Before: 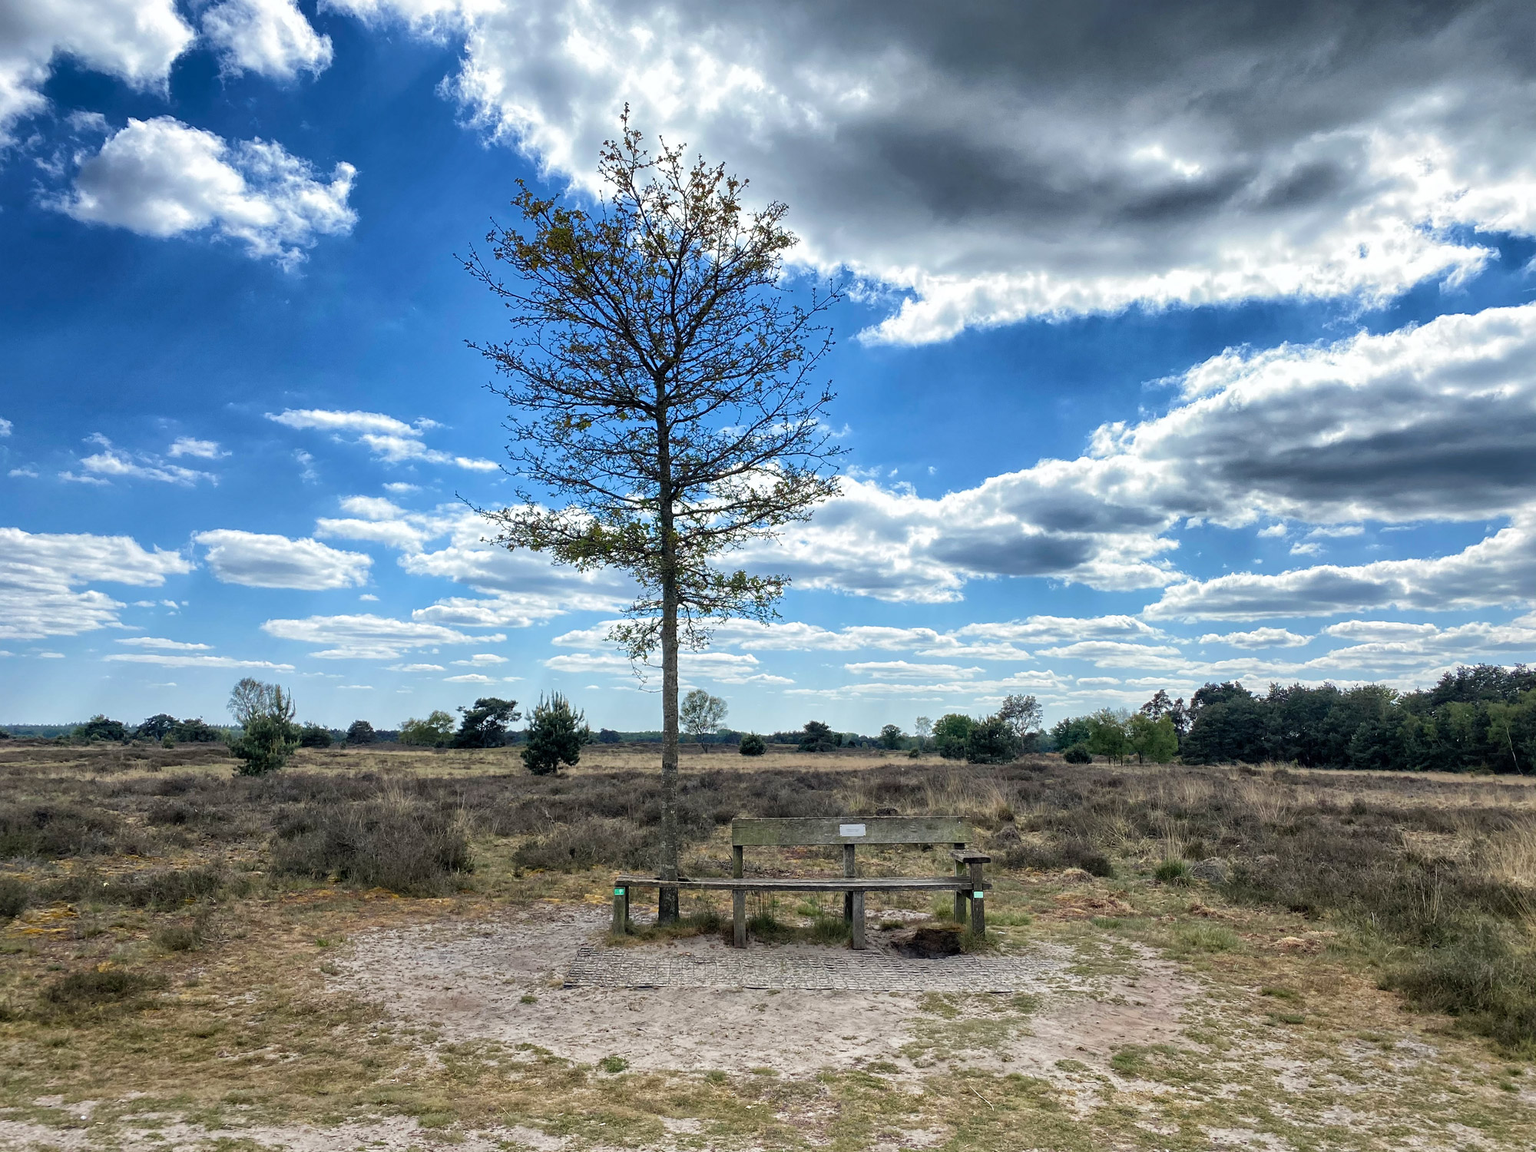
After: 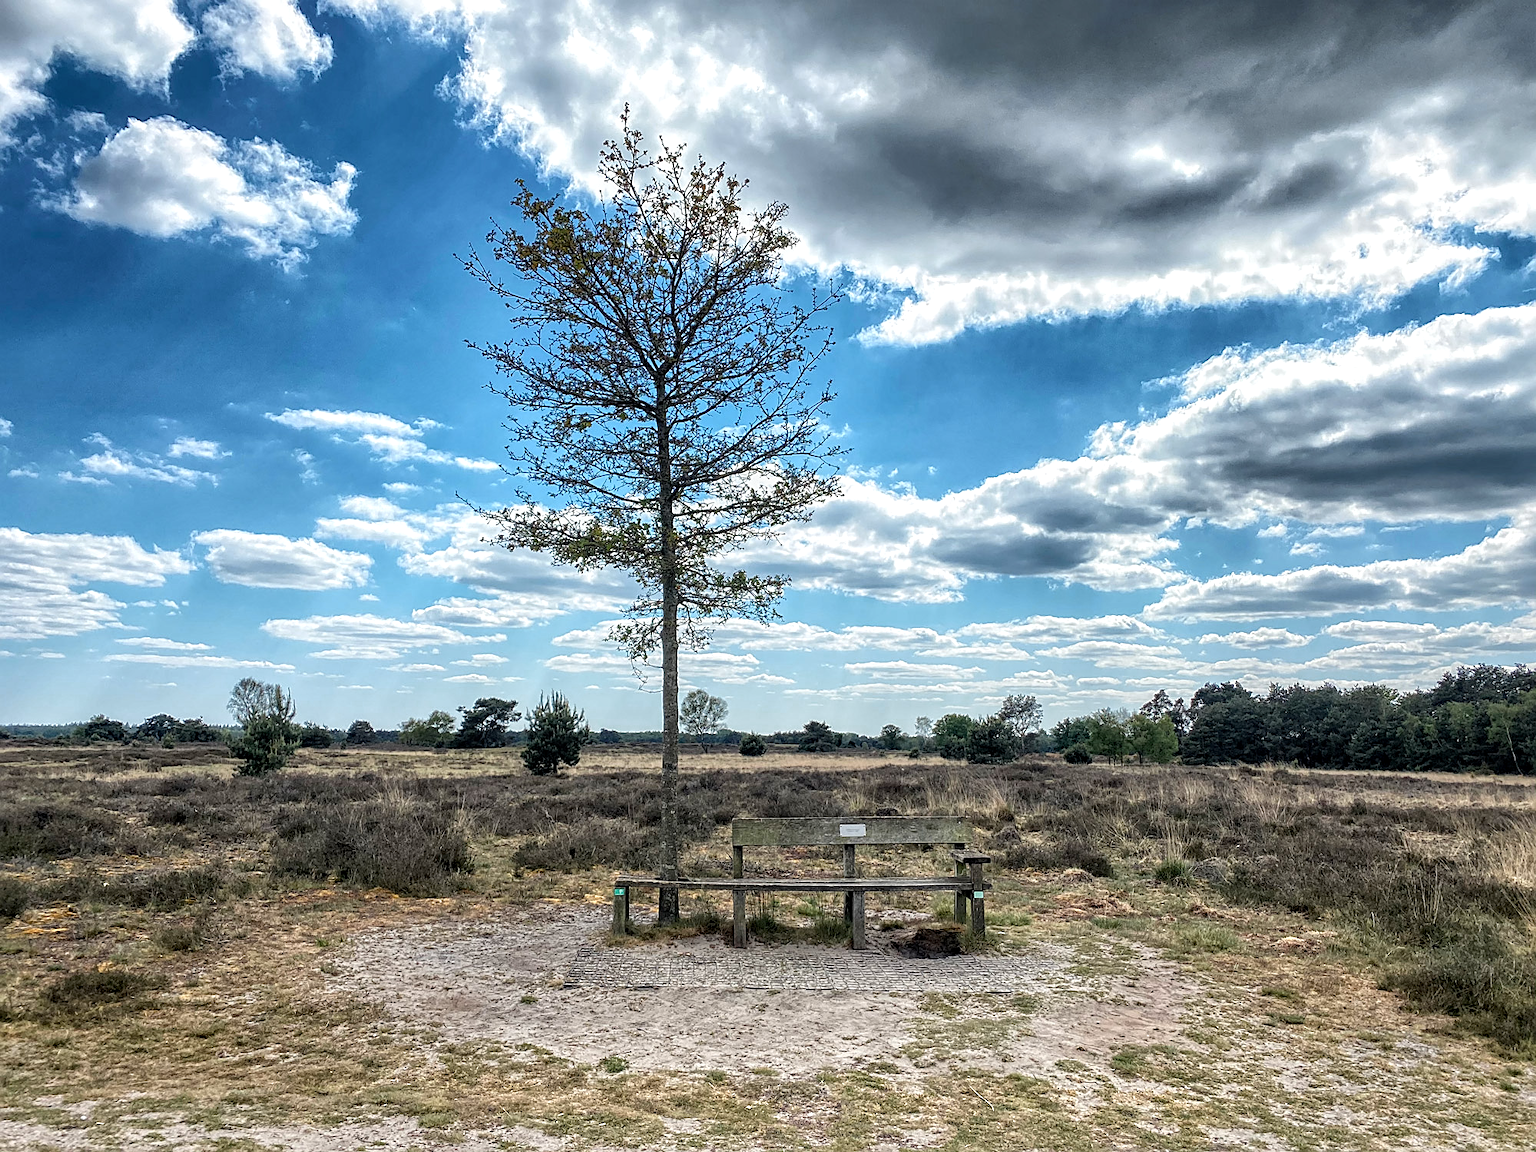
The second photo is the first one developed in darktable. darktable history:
sharpen: on, module defaults
color zones: curves: ch0 [(0.018, 0.548) (0.224, 0.64) (0.425, 0.447) (0.675, 0.575) (0.732, 0.579)]; ch1 [(0.066, 0.487) (0.25, 0.5) (0.404, 0.43) (0.75, 0.421) (0.956, 0.421)]; ch2 [(0.044, 0.561) (0.215, 0.465) (0.399, 0.544) (0.465, 0.548) (0.614, 0.447) (0.724, 0.43) (0.882, 0.623) (0.956, 0.632)]
local contrast: on, module defaults
